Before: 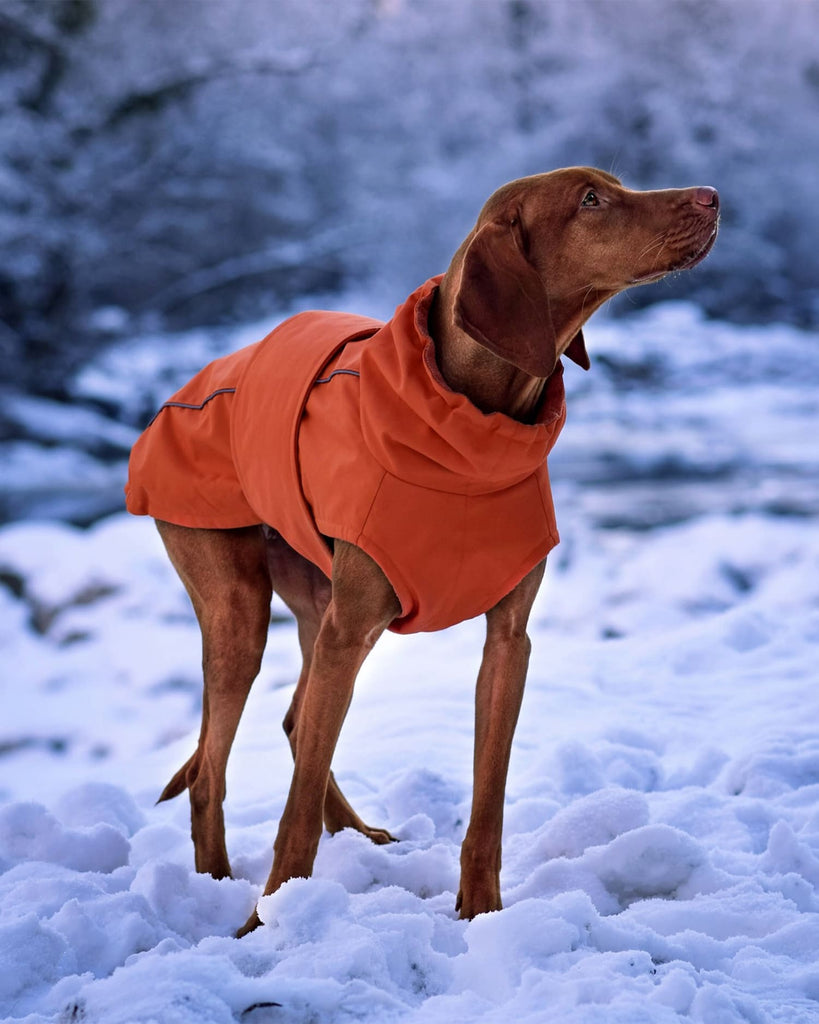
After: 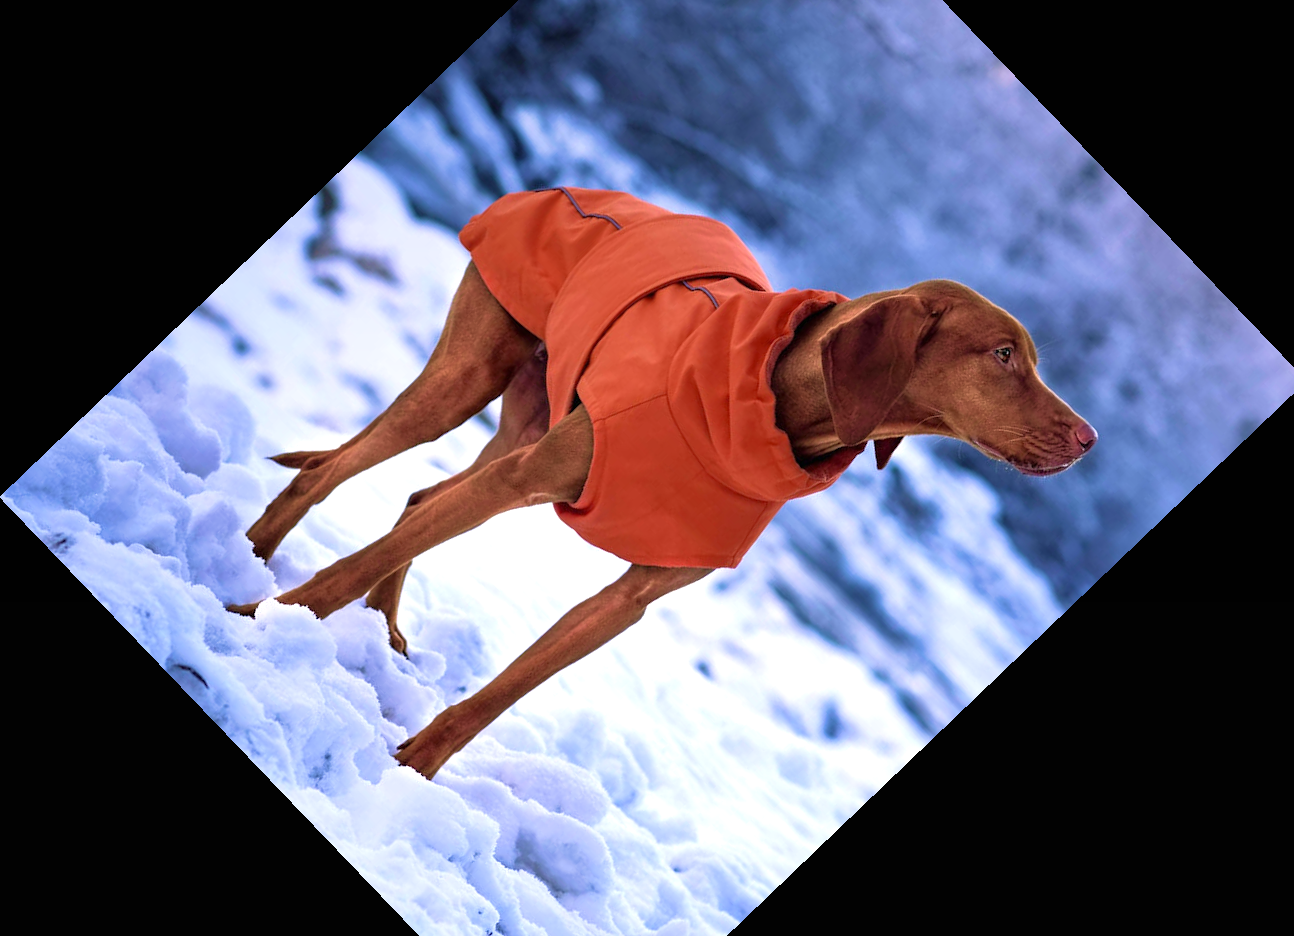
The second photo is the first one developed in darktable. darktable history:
velvia: strength 45%
crop and rotate: angle -46.26°, top 16.234%, right 0.912%, bottom 11.704%
exposure: black level correction 0, exposure 0.7 EV, compensate exposure bias true, compensate highlight preservation false
rgb curve: curves: ch0 [(0, 0) (0.053, 0.068) (0.122, 0.128) (1, 1)]
graduated density: on, module defaults
